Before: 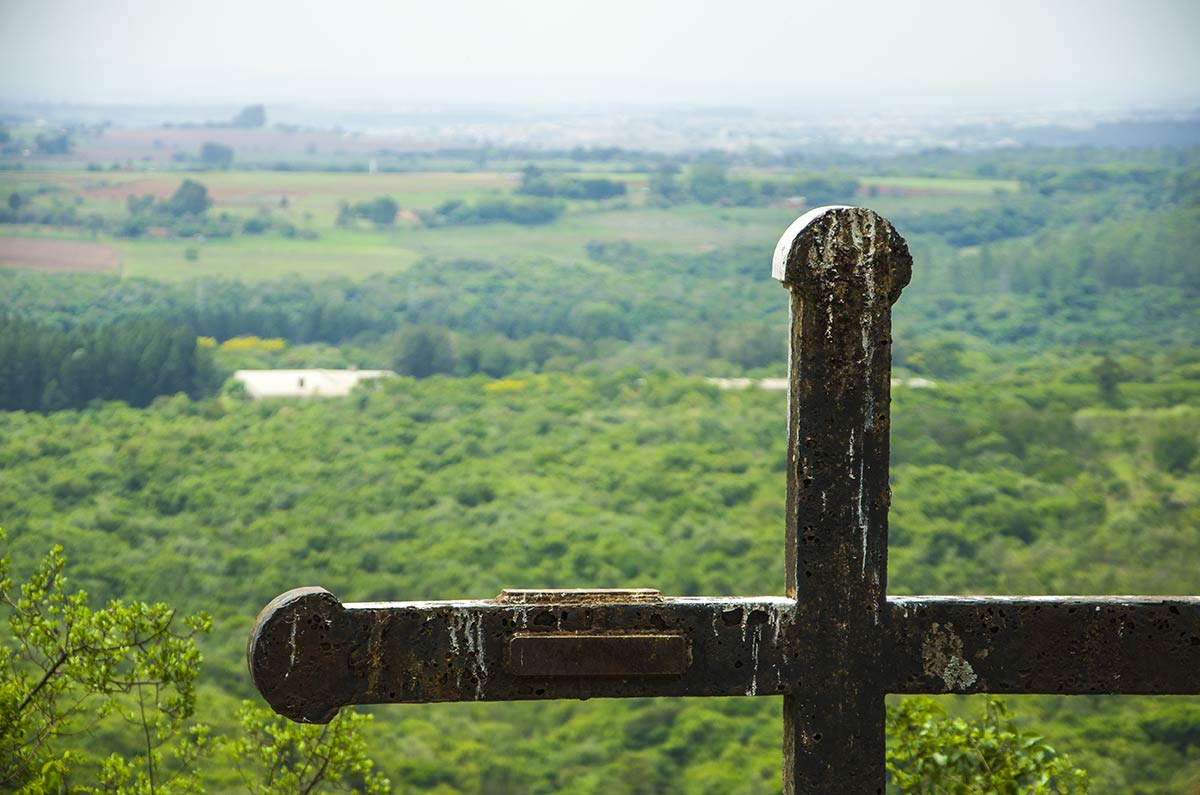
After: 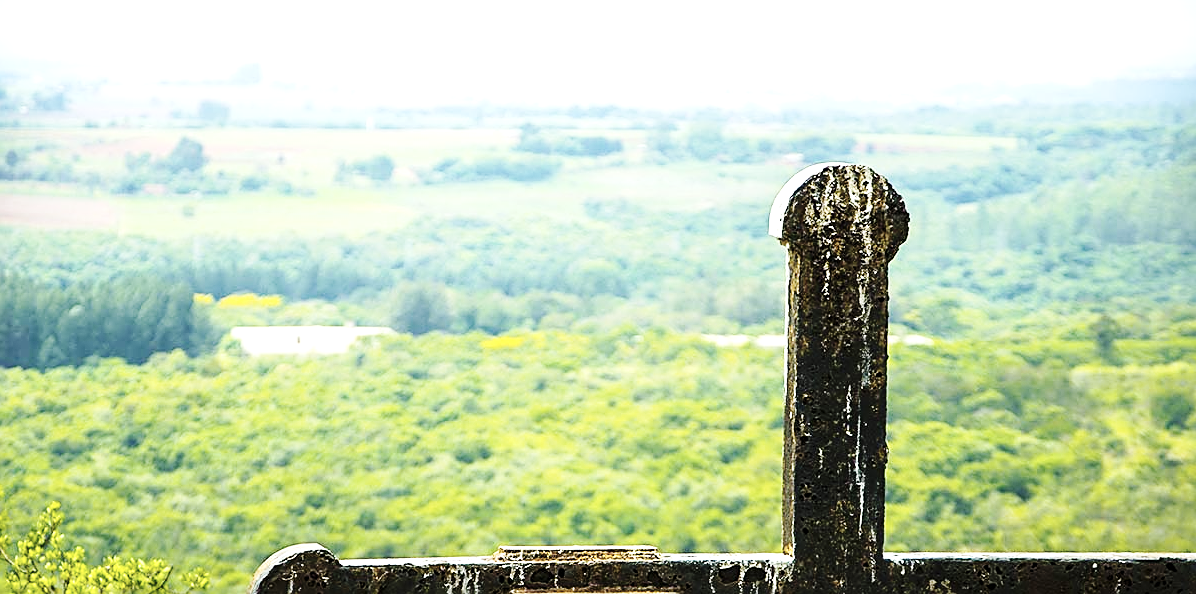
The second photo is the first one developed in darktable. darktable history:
crop: left 0.282%, top 5.468%, bottom 19.775%
contrast brightness saturation: contrast 0.096, saturation -0.378
sharpen: amount 0.542
color balance rgb: shadows lift › chroma 1.016%, shadows lift › hue 216.63°, global offset › luminance -0.351%, linear chroma grading › global chroma 8.811%, perceptual saturation grading › global saturation 25.107%, global vibrance 20%
base curve: curves: ch0 [(0, 0) (0.036, 0.025) (0.121, 0.166) (0.206, 0.329) (0.605, 0.79) (1, 1)], preserve colors none
exposure: black level correction 0, exposure 0.899 EV, compensate highlight preservation false
